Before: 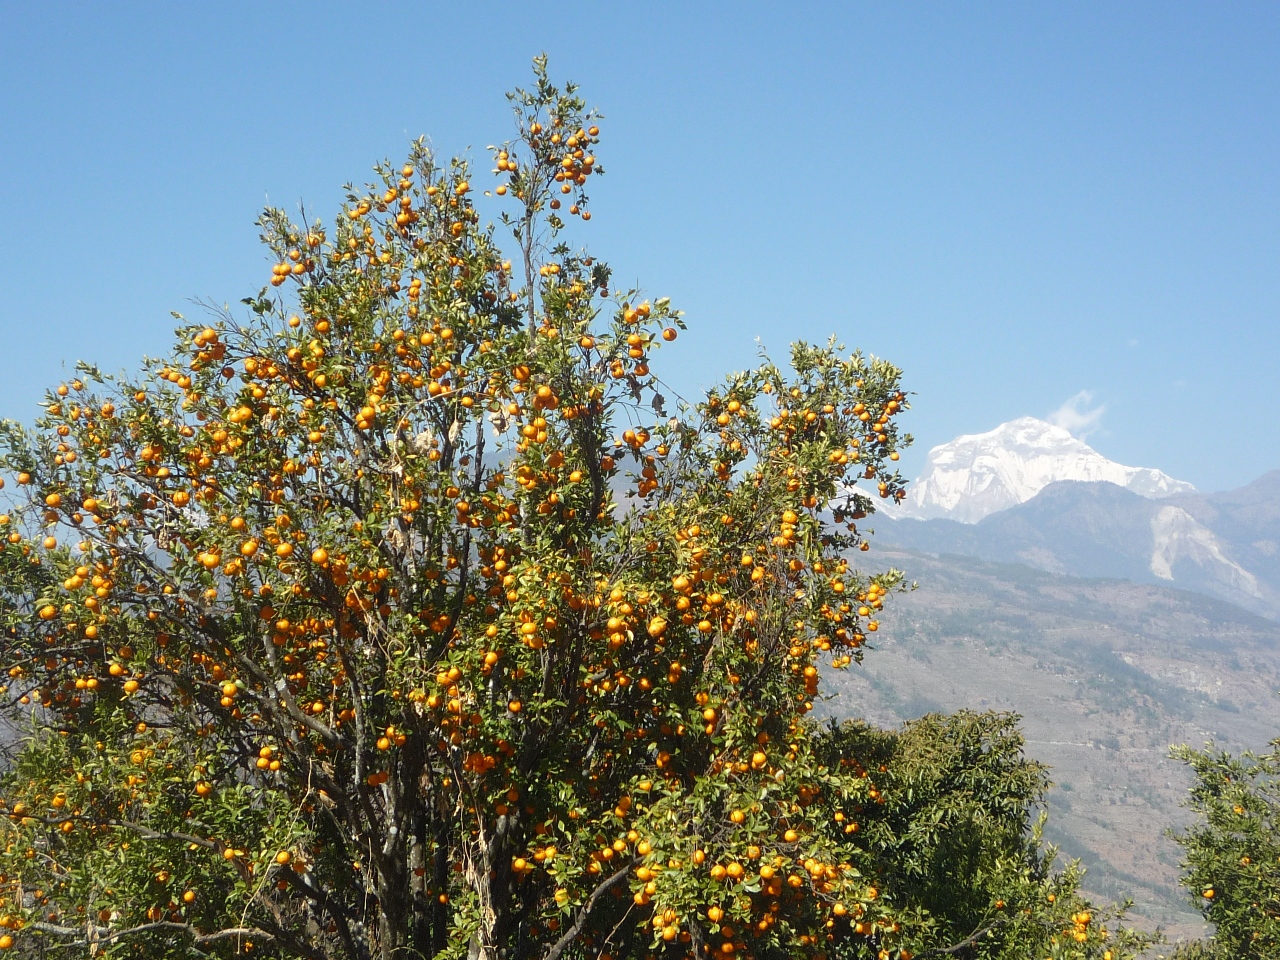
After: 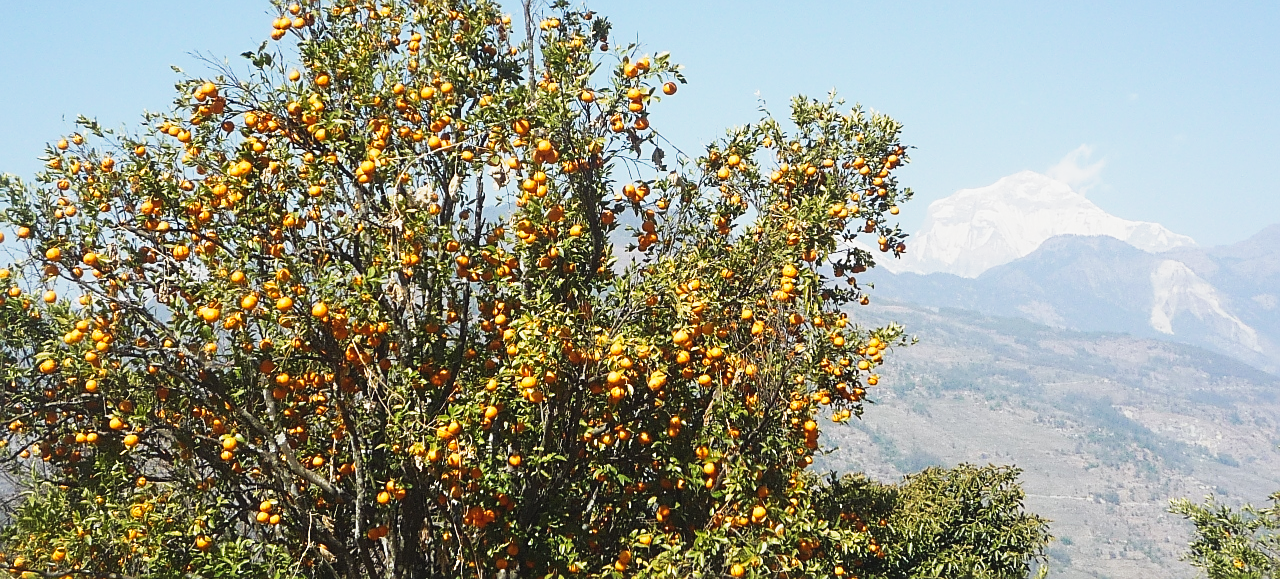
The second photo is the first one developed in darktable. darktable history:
crop and rotate: top 25.646%, bottom 14.03%
tone curve: curves: ch0 [(0, 0.038) (0.193, 0.212) (0.461, 0.502) (0.629, 0.731) (0.838, 0.916) (1, 0.967)]; ch1 [(0, 0) (0.35, 0.356) (0.45, 0.453) (0.504, 0.503) (0.532, 0.524) (0.558, 0.559) (0.735, 0.762) (1, 1)]; ch2 [(0, 0) (0.281, 0.266) (0.456, 0.469) (0.5, 0.5) (0.533, 0.545) (0.606, 0.607) (0.646, 0.654) (1, 1)], preserve colors none
sharpen: on, module defaults
